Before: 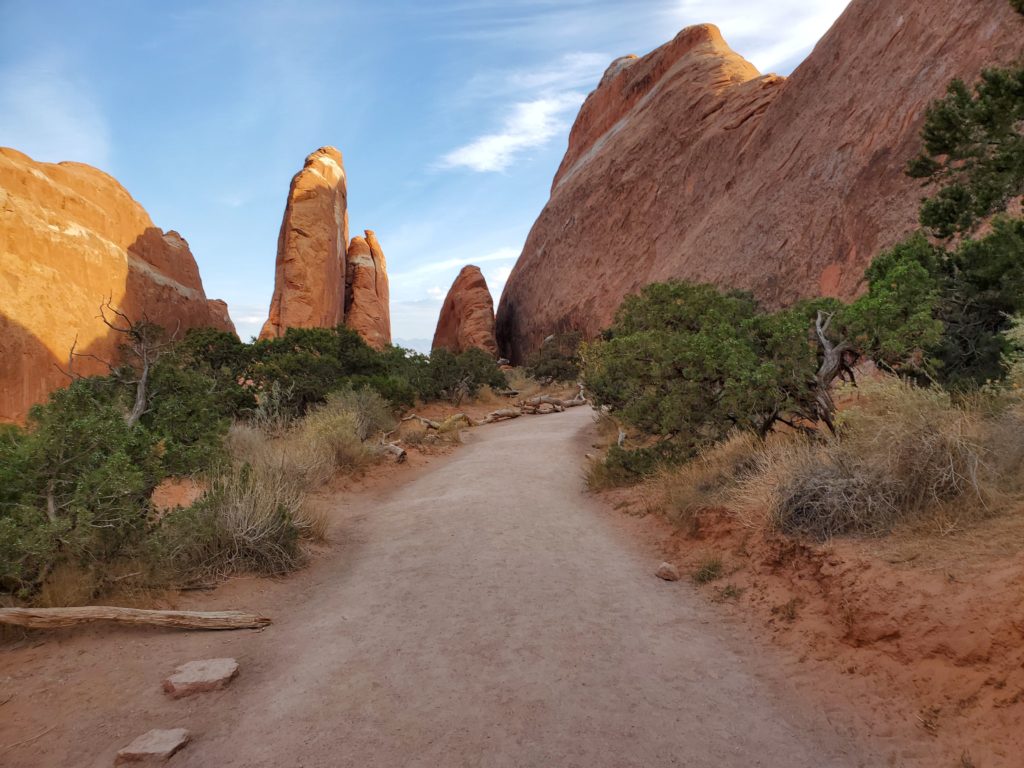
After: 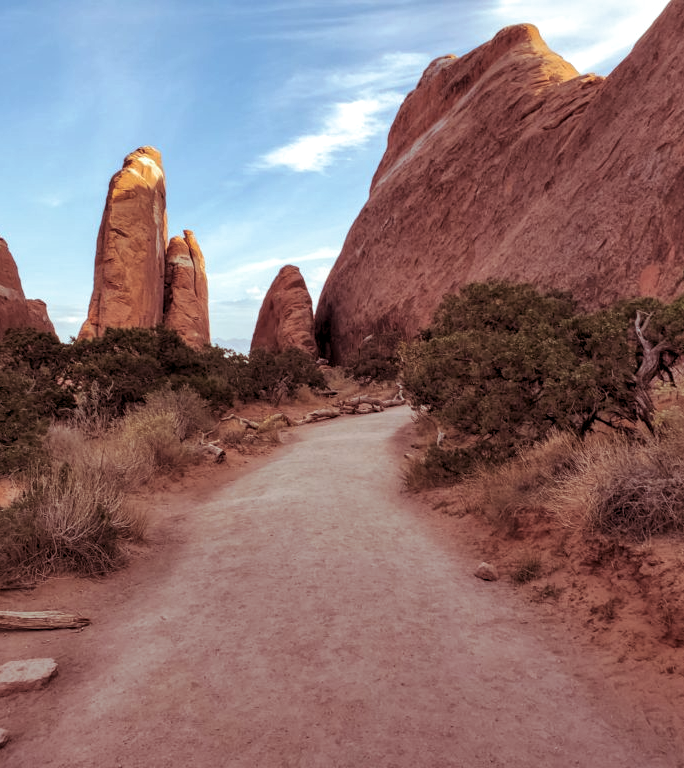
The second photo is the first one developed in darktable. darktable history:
exposure: compensate highlight preservation false
local contrast: detail 130%
crop and rotate: left 17.732%, right 15.423%
split-toning: highlights › hue 180°
